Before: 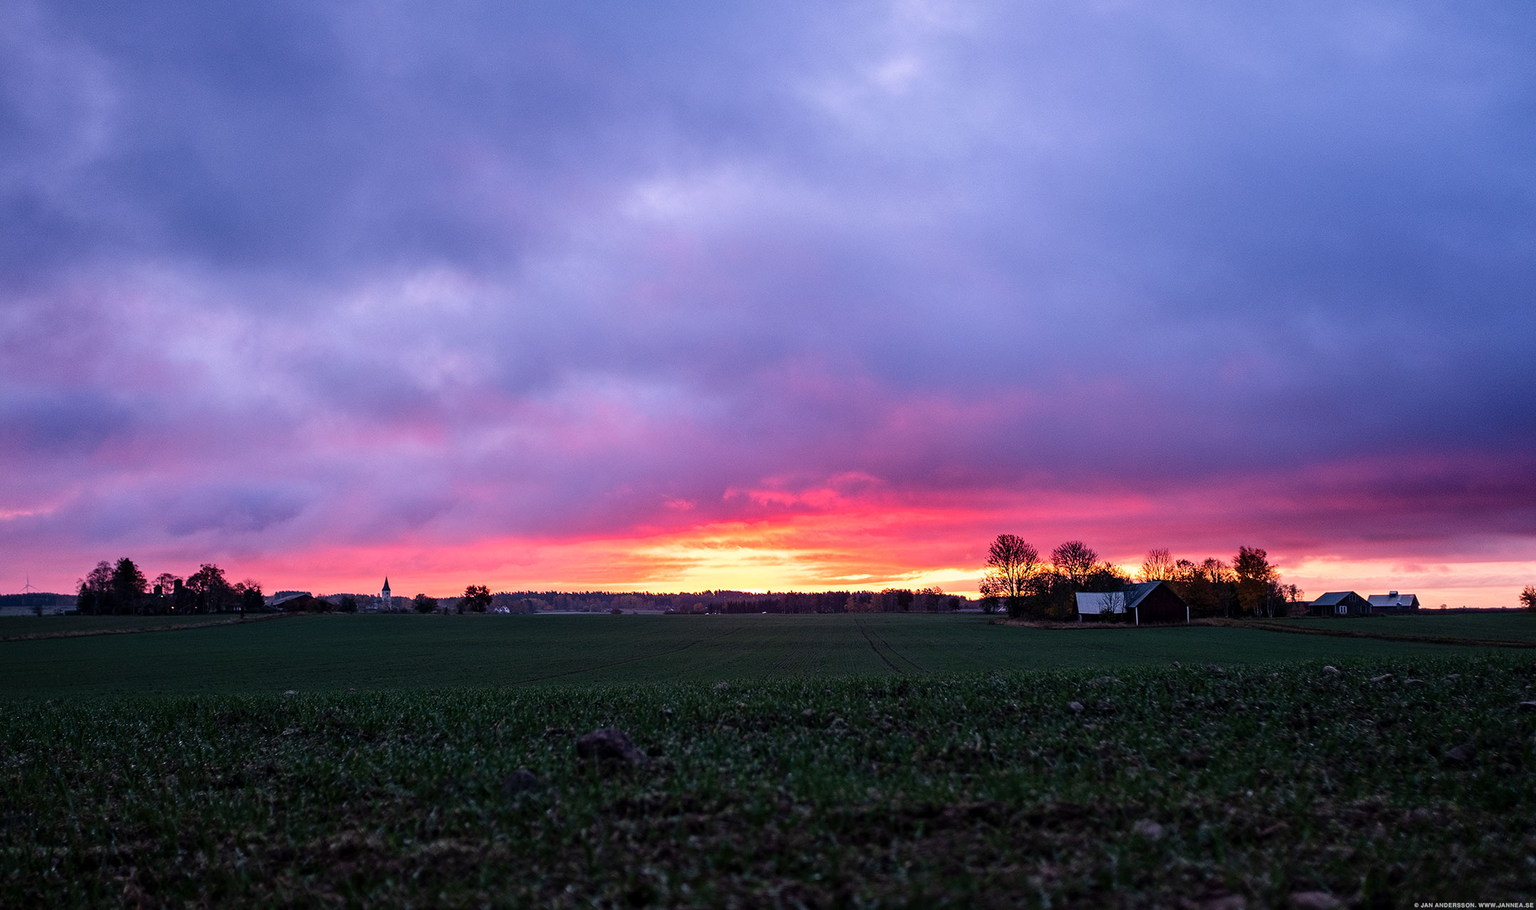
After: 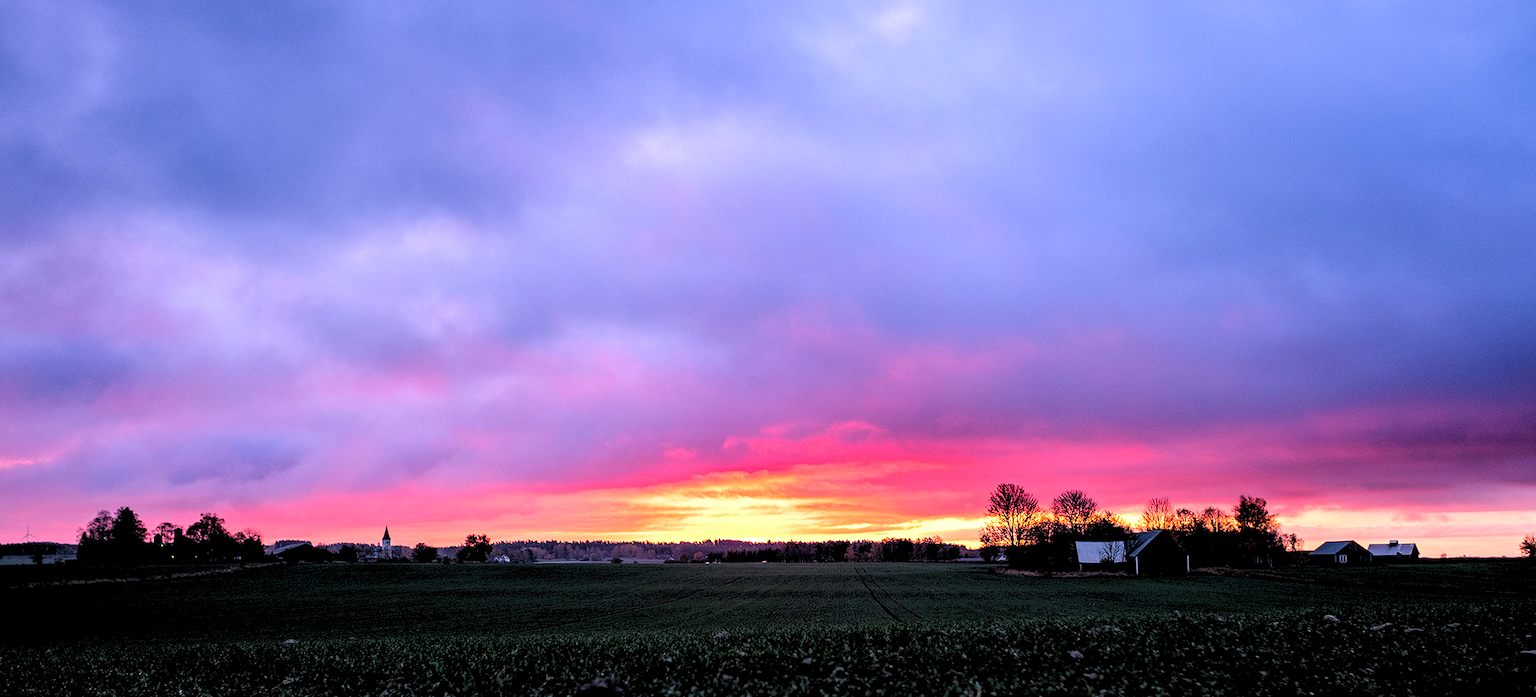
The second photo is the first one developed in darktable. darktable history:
crop: top 5.667%, bottom 17.637%
contrast brightness saturation: contrast 0.03, brightness 0.06, saturation 0.13
rgb levels: levels [[0.013, 0.434, 0.89], [0, 0.5, 1], [0, 0.5, 1]]
